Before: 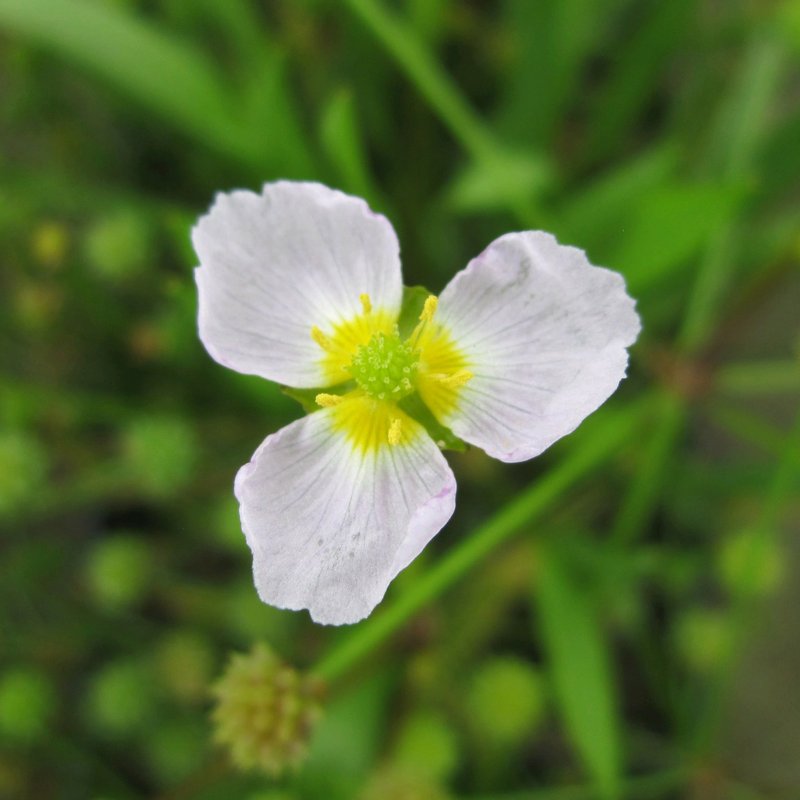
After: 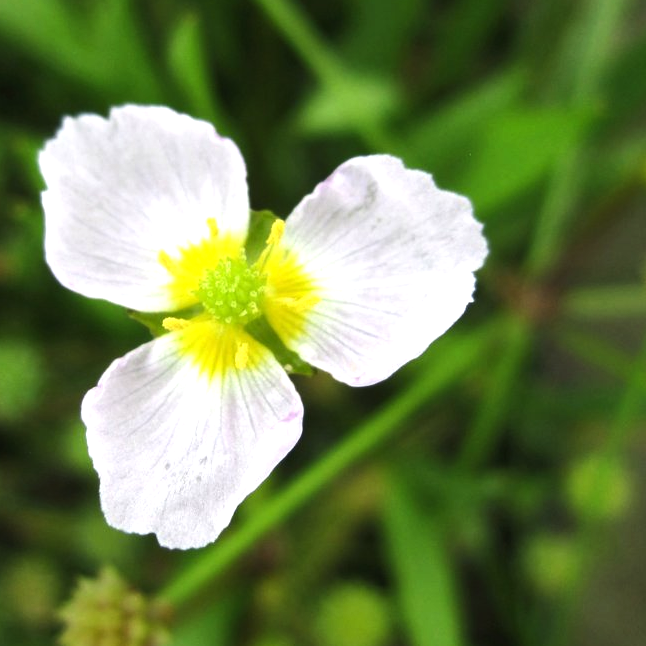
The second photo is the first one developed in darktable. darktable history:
crop: left 19.159%, top 9.58%, bottom 9.58%
tone equalizer: -8 EV -0.75 EV, -7 EV -0.7 EV, -6 EV -0.6 EV, -5 EV -0.4 EV, -3 EV 0.4 EV, -2 EV 0.6 EV, -1 EV 0.7 EV, +0 EV 0.75 EV, edges refinement/feathering 500, mask exposure compensation -1.57 EV, preserve details no
